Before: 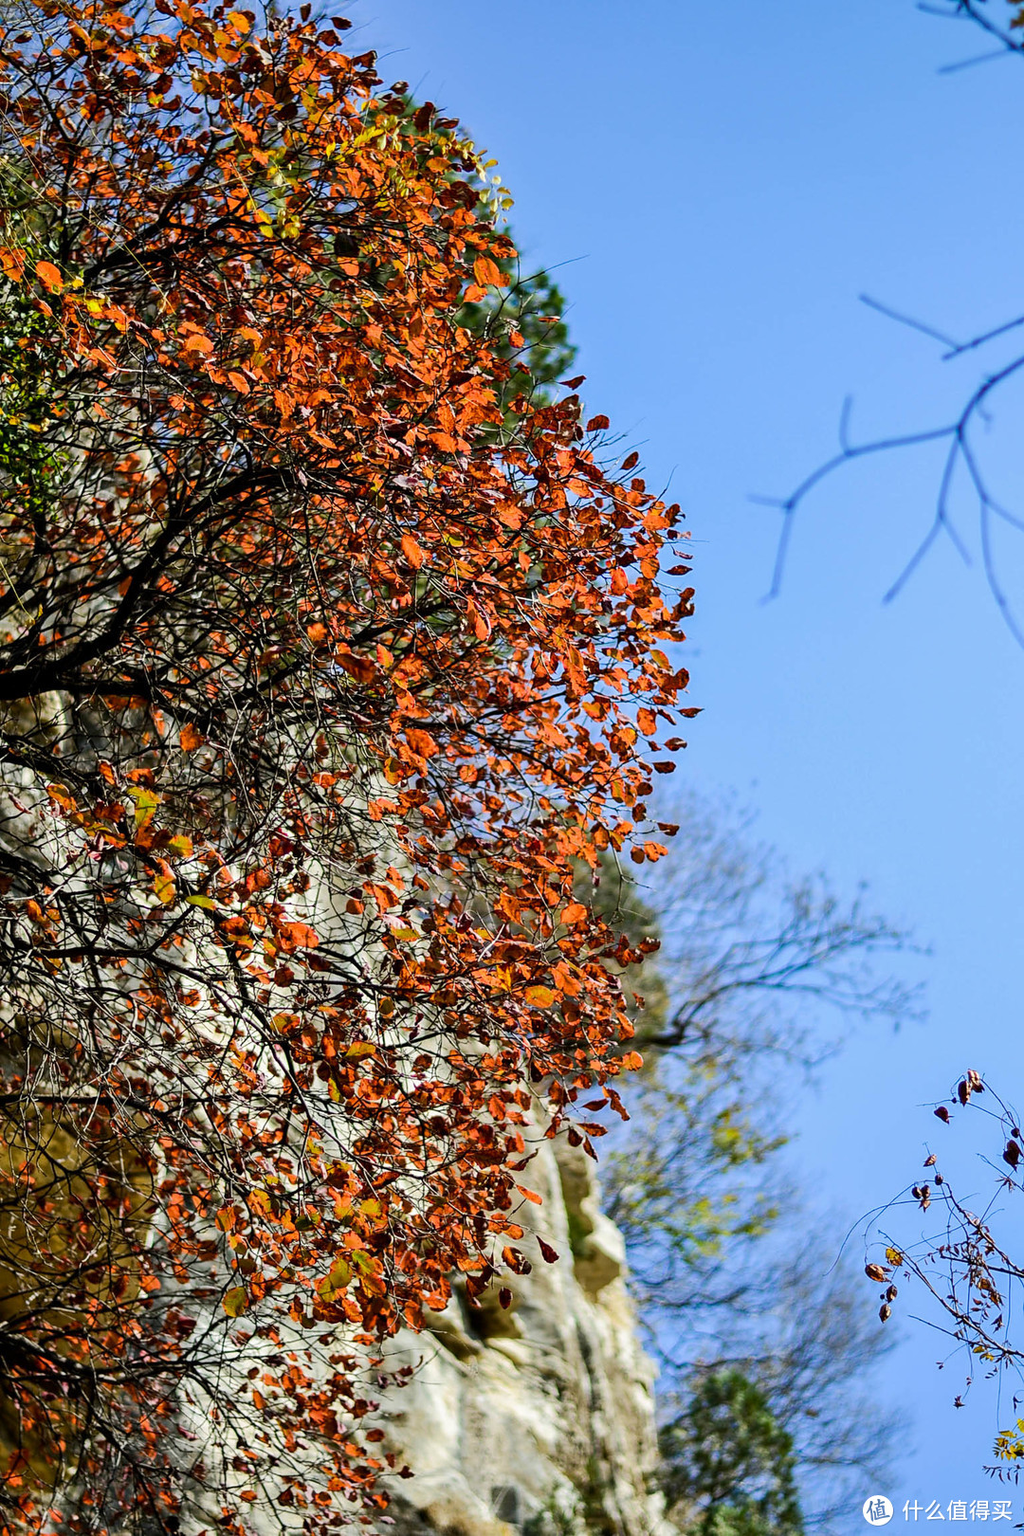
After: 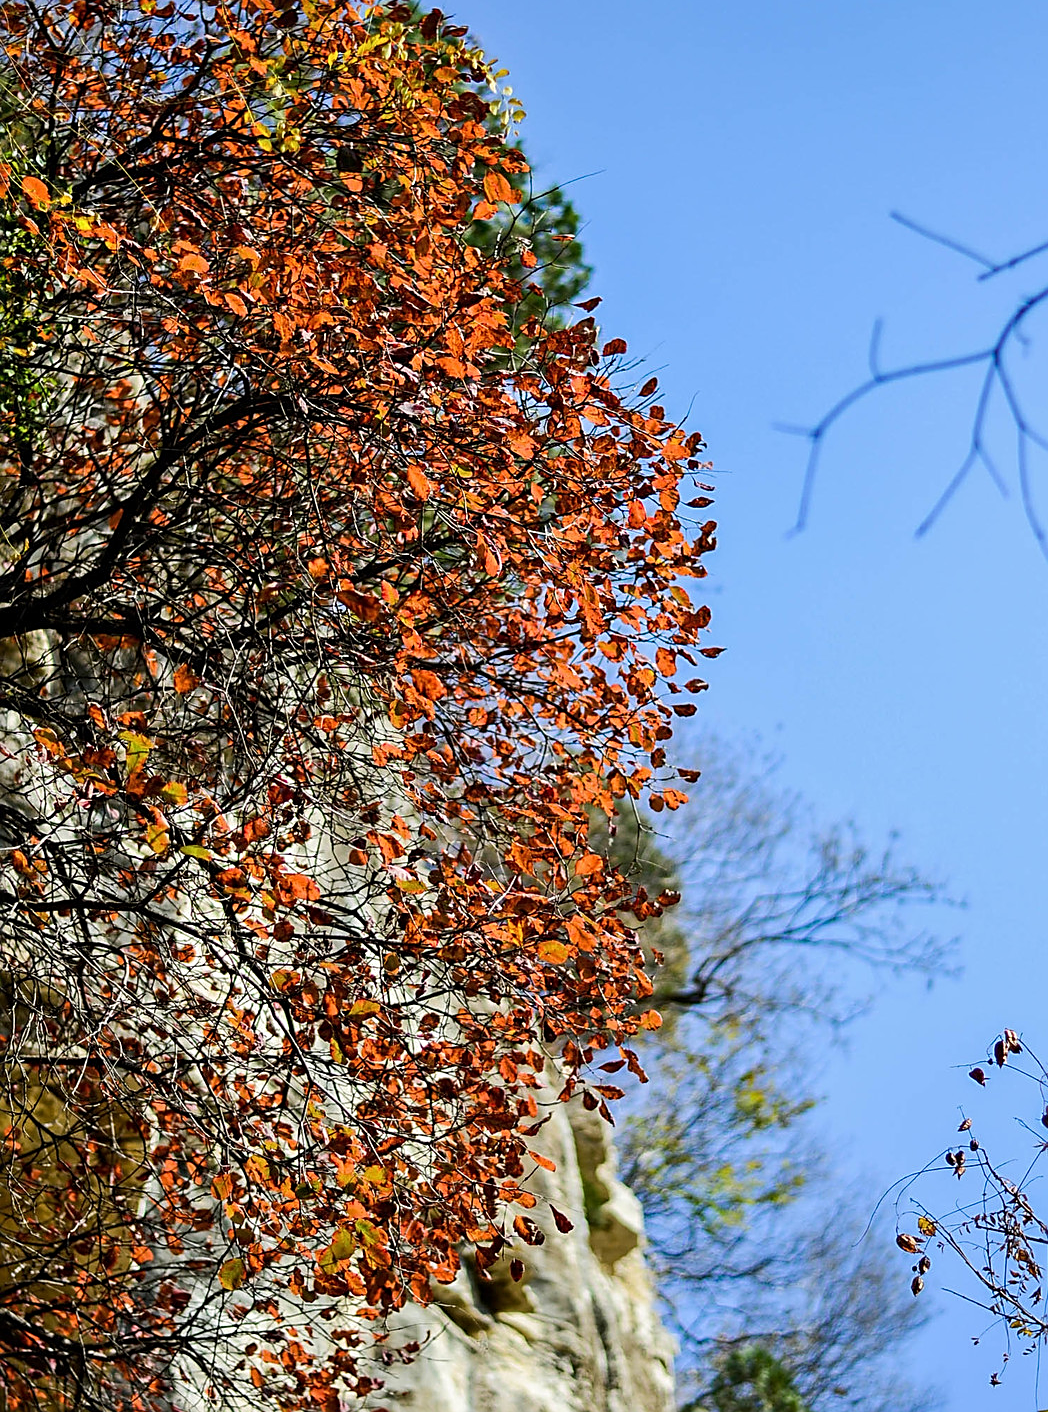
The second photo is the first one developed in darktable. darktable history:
sharpen: on, module defaults
crop: left 1.507%, top 6.147%, right 1.379%, bottom 6.637%
